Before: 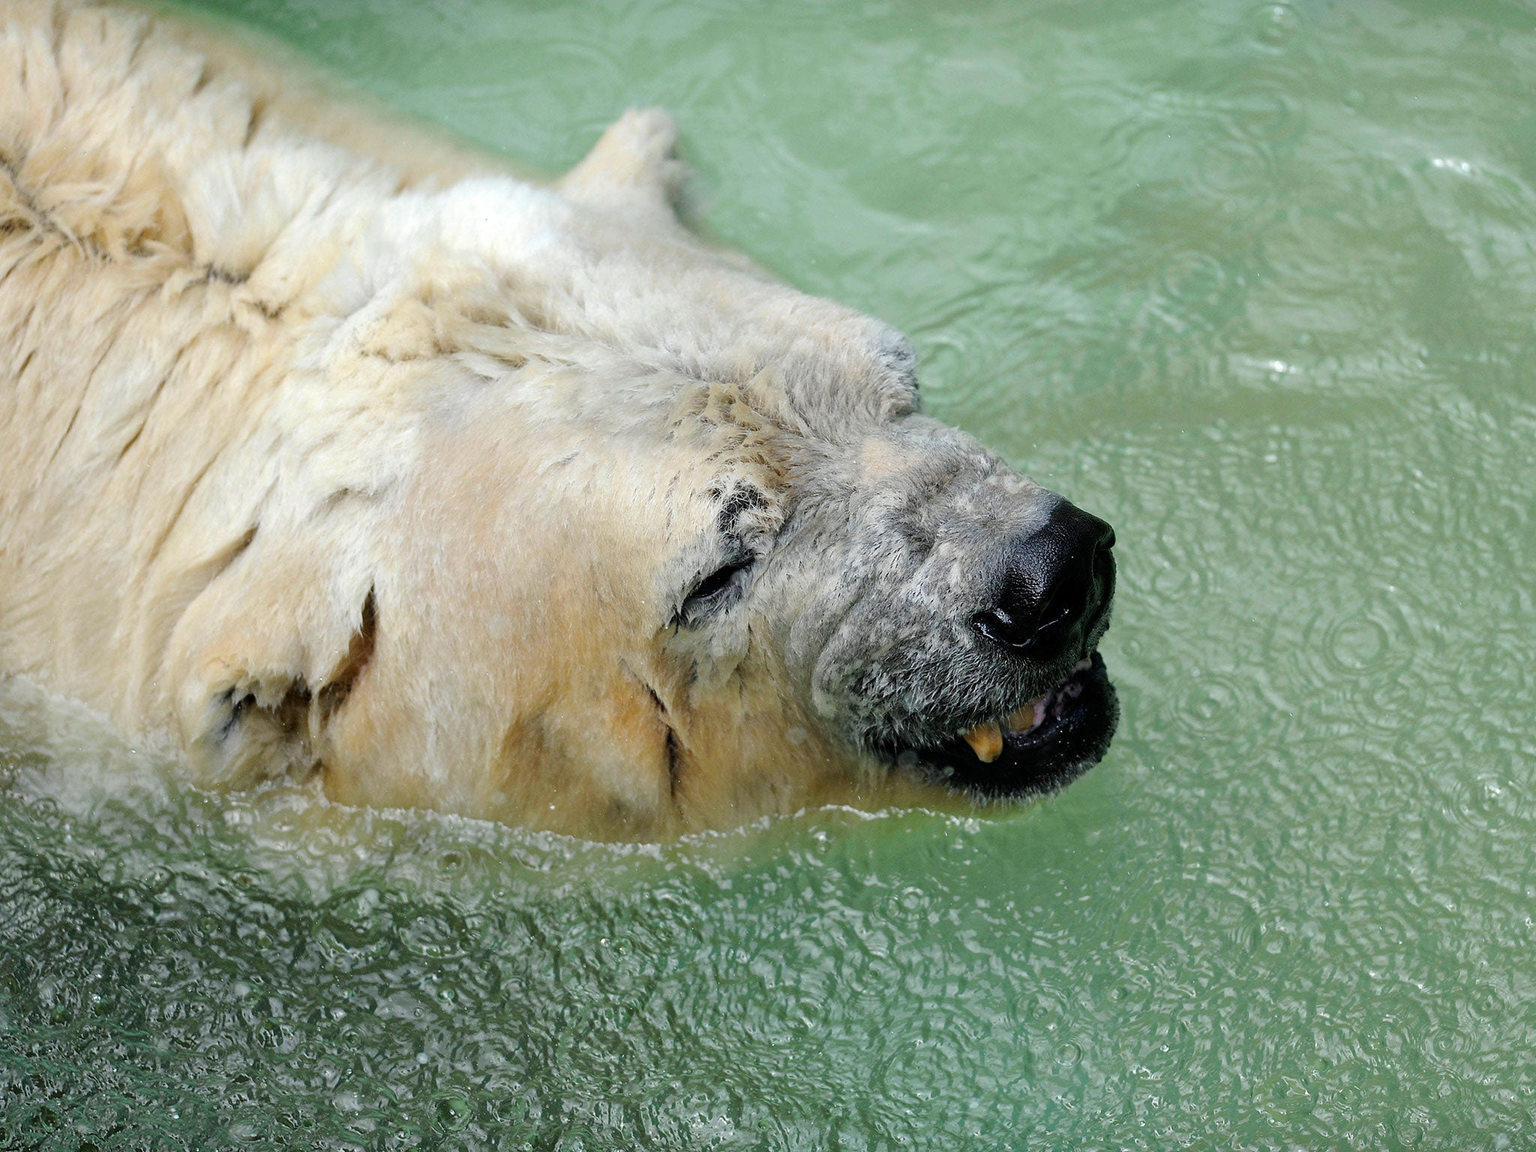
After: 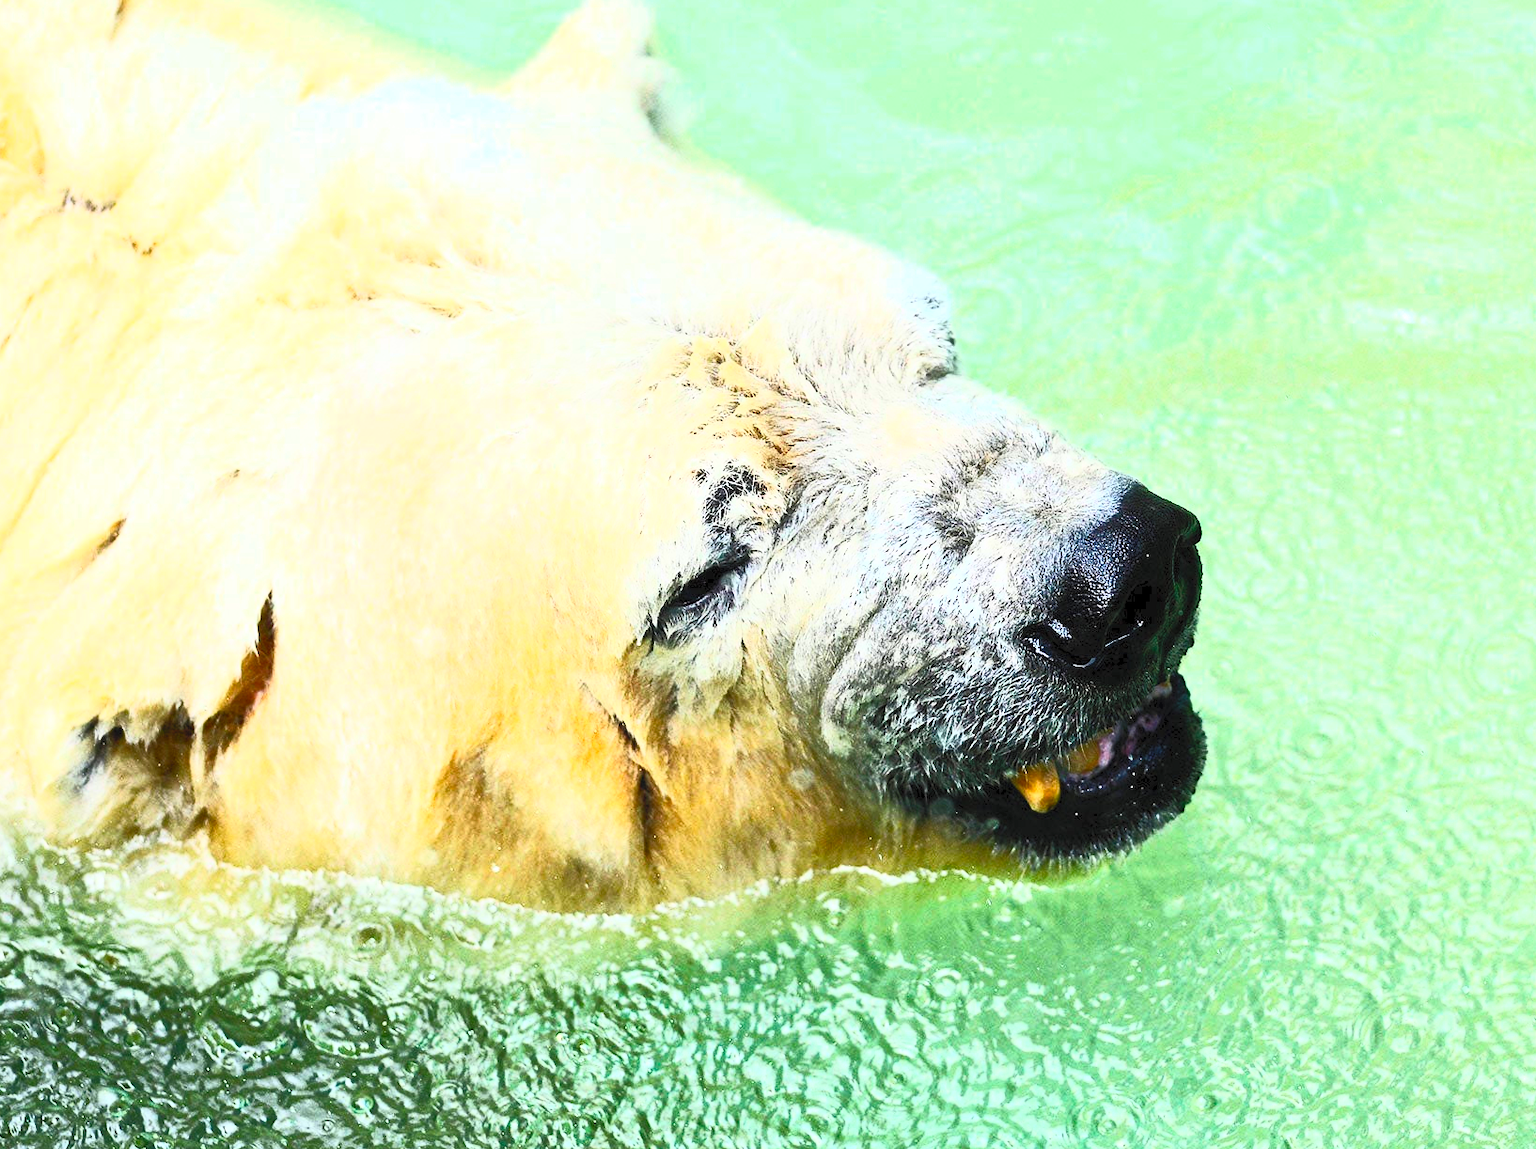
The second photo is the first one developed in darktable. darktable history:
crop and rotate: left 10.245%, top 9.939%, right 9.969%, bottom 10.429%
contrast brightness saturation: contrast 0.982, brightness 0.998, saturation 0.992
